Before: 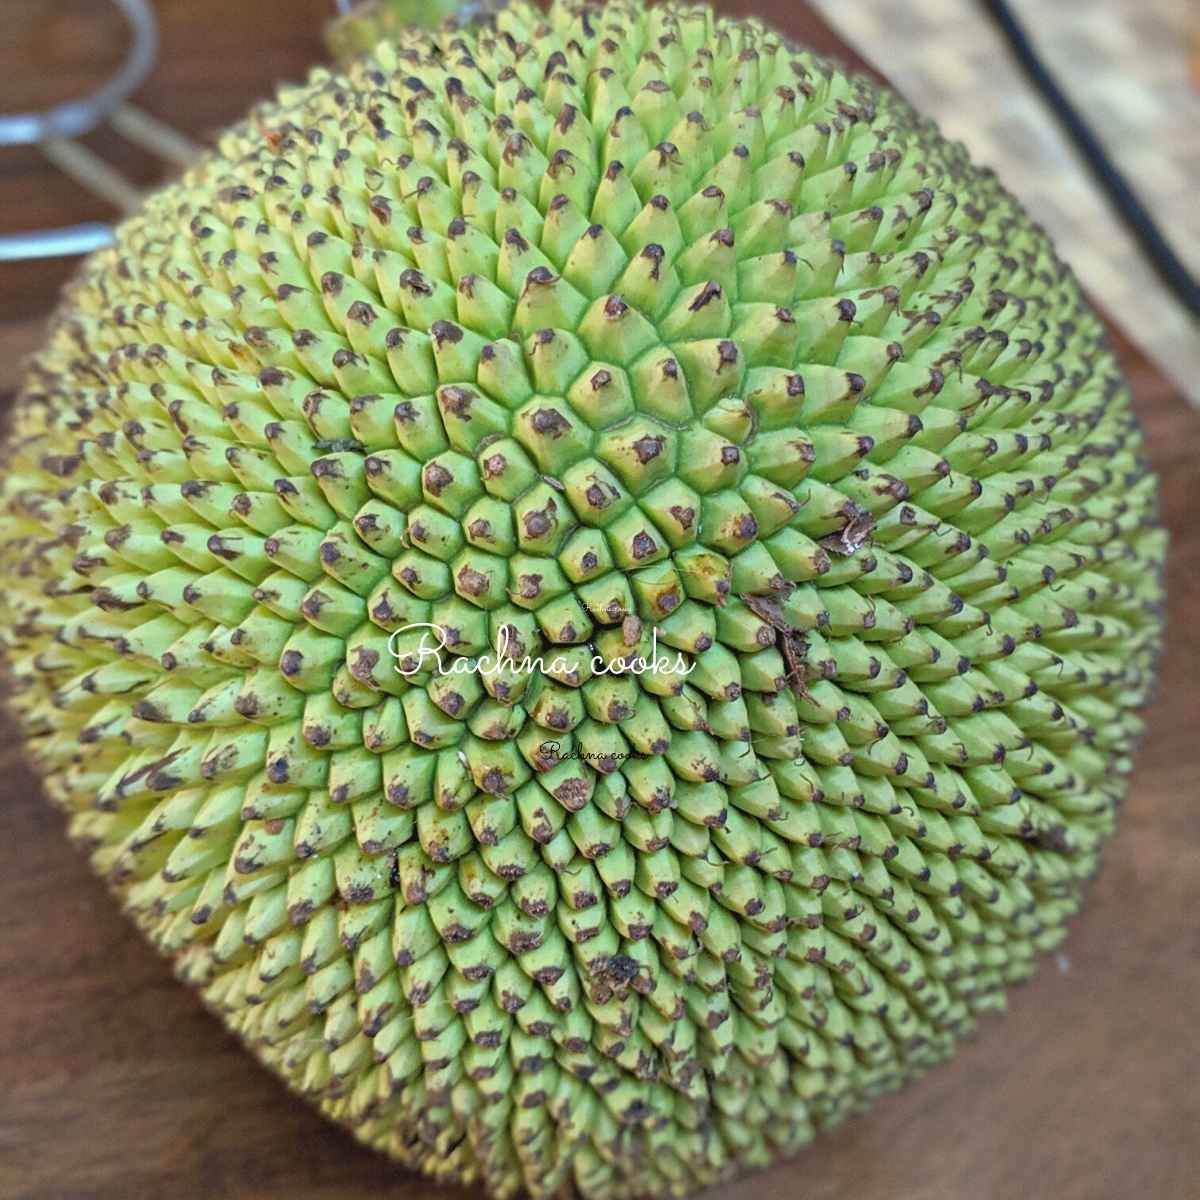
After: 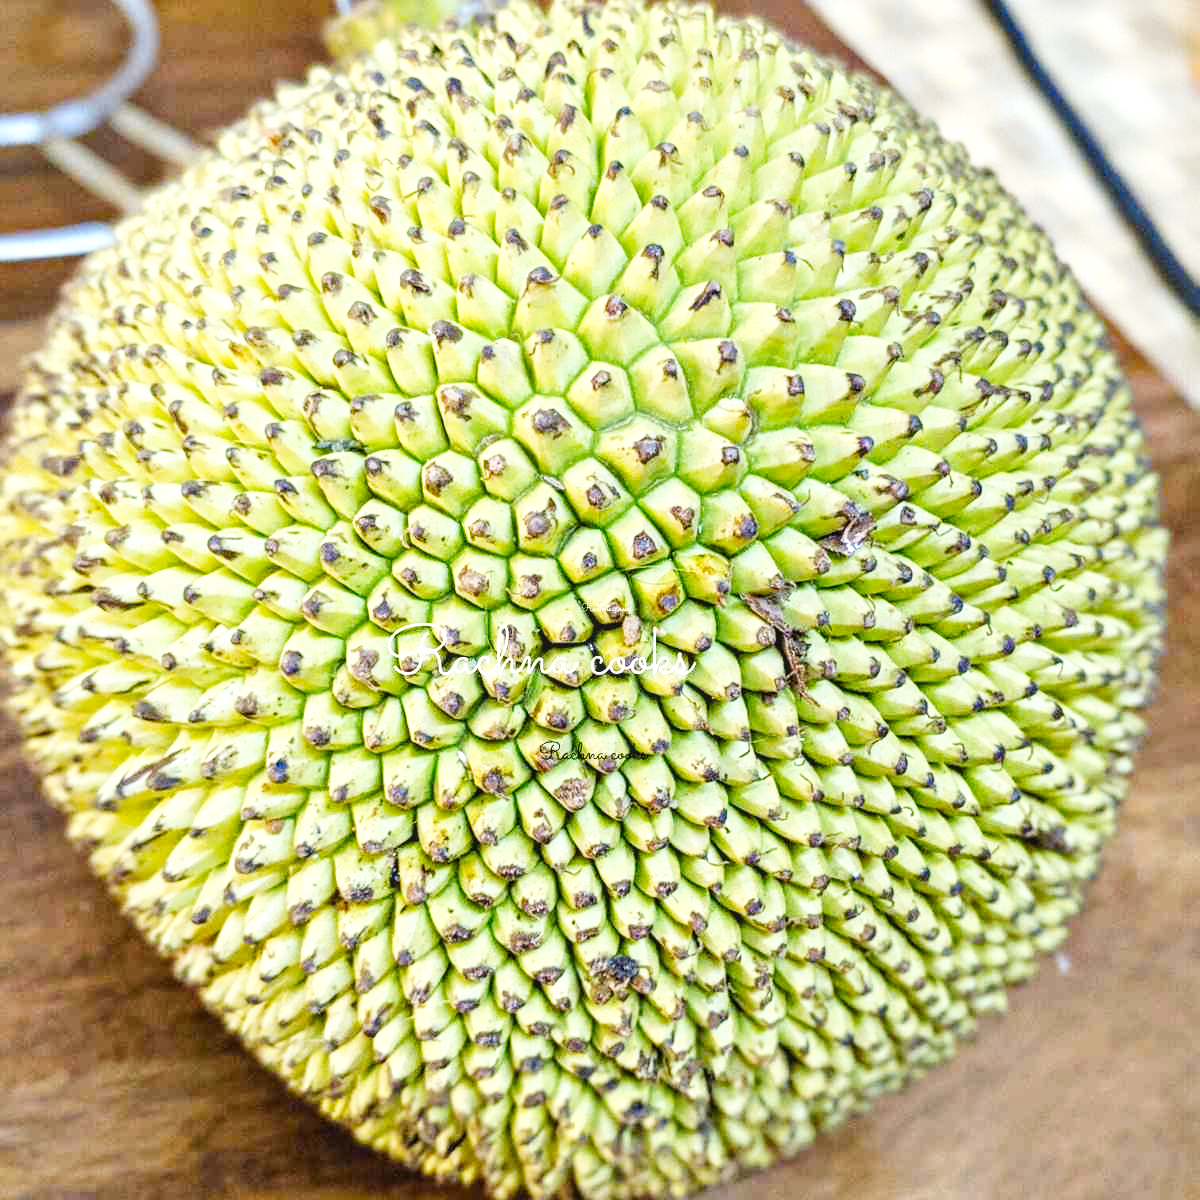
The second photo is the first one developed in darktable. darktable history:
local contrast: on, module defaults
color contrast: green-magenta contrast 0.85, blue-yellow contrast 1.25, unbound 0
base curve: curves: ch0 [(0, 0.003) (0.001, 0.002) (0.006, 0.004) (0.02, 0.022) (0.048, 0.086) (0.094, 0.234) (0.162, 0.431) (0.258, 0.629) (0.385, 0.8) (0.548, 0.918) (0.751, 0.988) (1, 1)], preserve colors none
